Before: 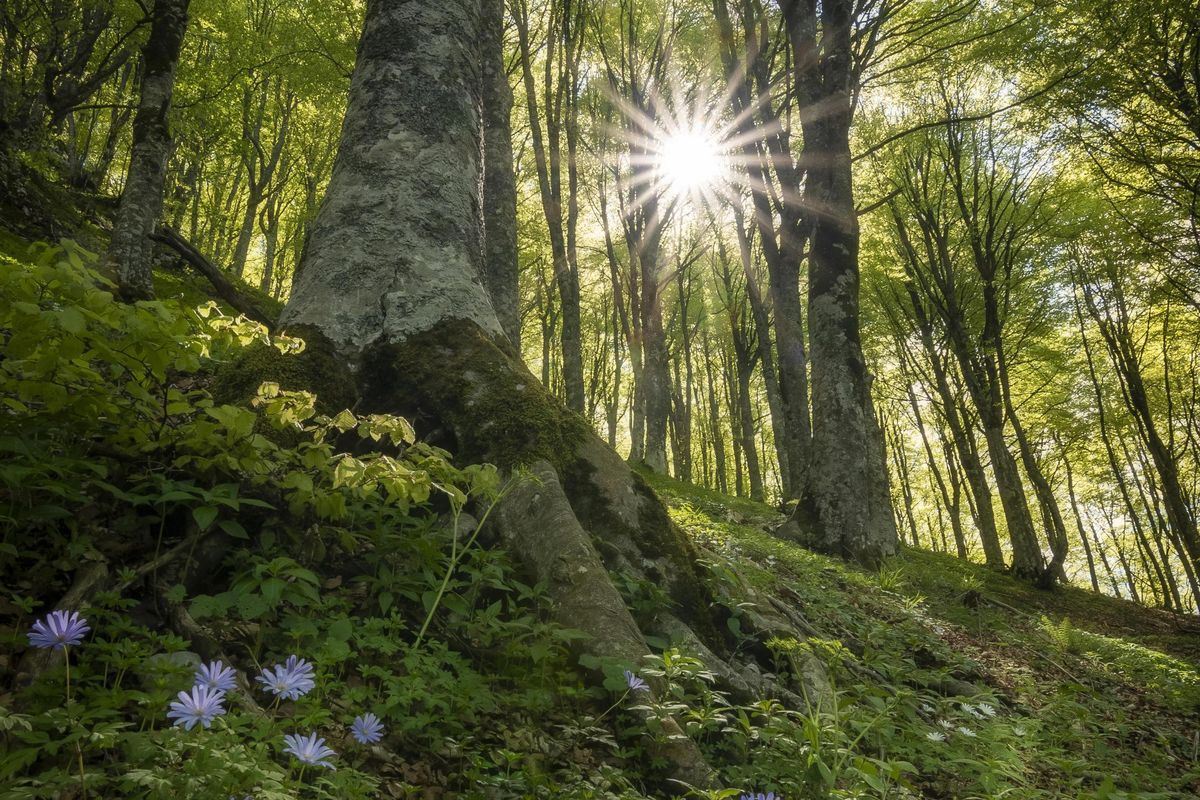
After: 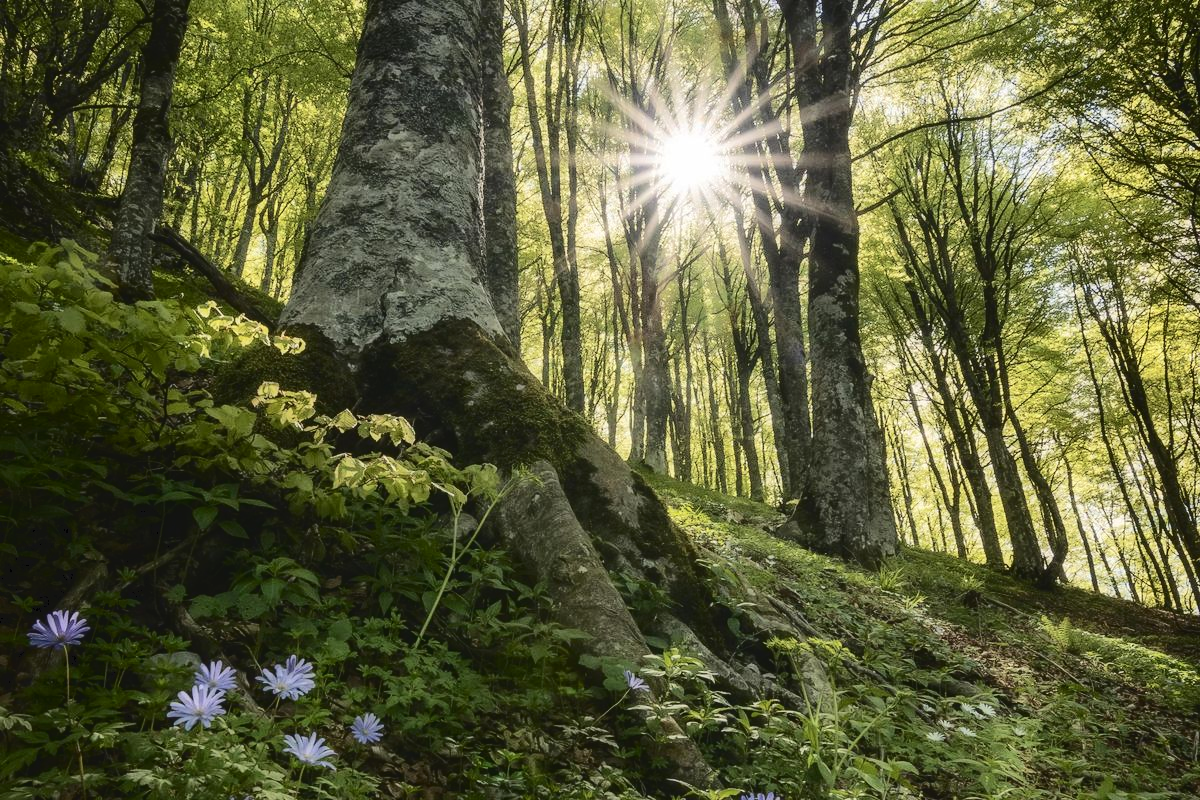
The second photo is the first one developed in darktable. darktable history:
tone curve: curves: ch0 [(0, 0) (0.003, 0.054) (0.011, 0.057) (0.025, 0.056) (0.044, 0.062) (0.069, 0.071) (0.1, 0.088) (0.136, 0.111) (0.177, 0.146) (0.224, 0.19) (0.277, 0.261) (0.335, 0.363) (0.399, 0.458) (0.468, 0.562) (0.543, 0.653) (0.623, 0.725) (0.709, 0.801) (0.801, 0.853) (0.898, 0.915) (1, 1)], color space Lab, independent channels, preserve colors none
